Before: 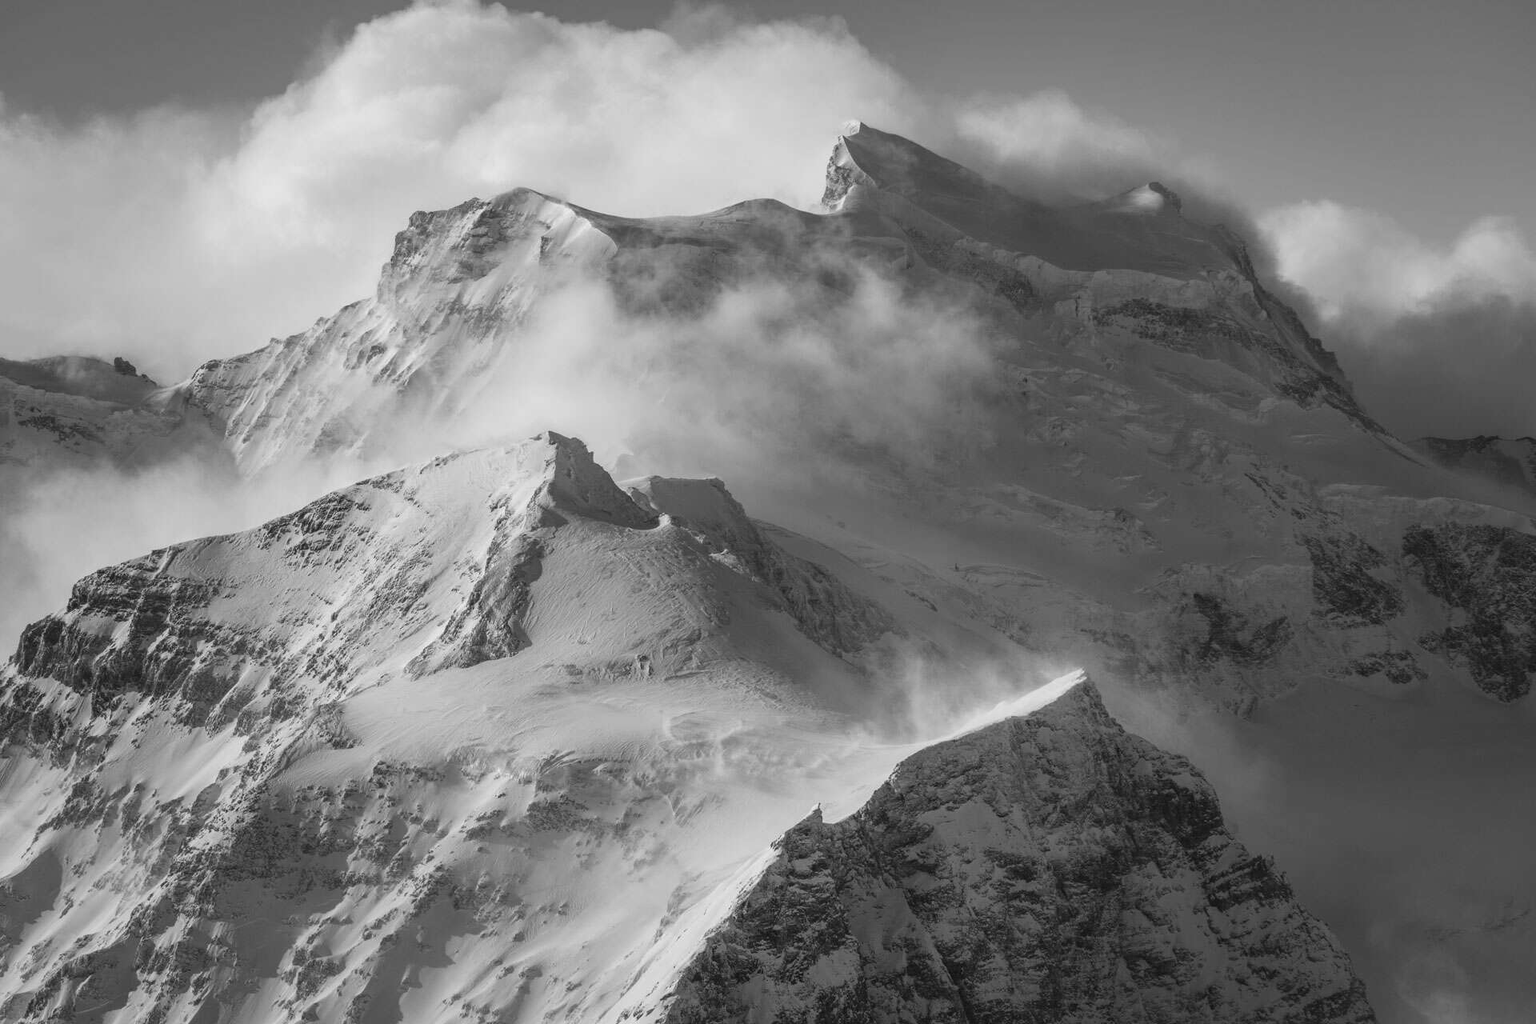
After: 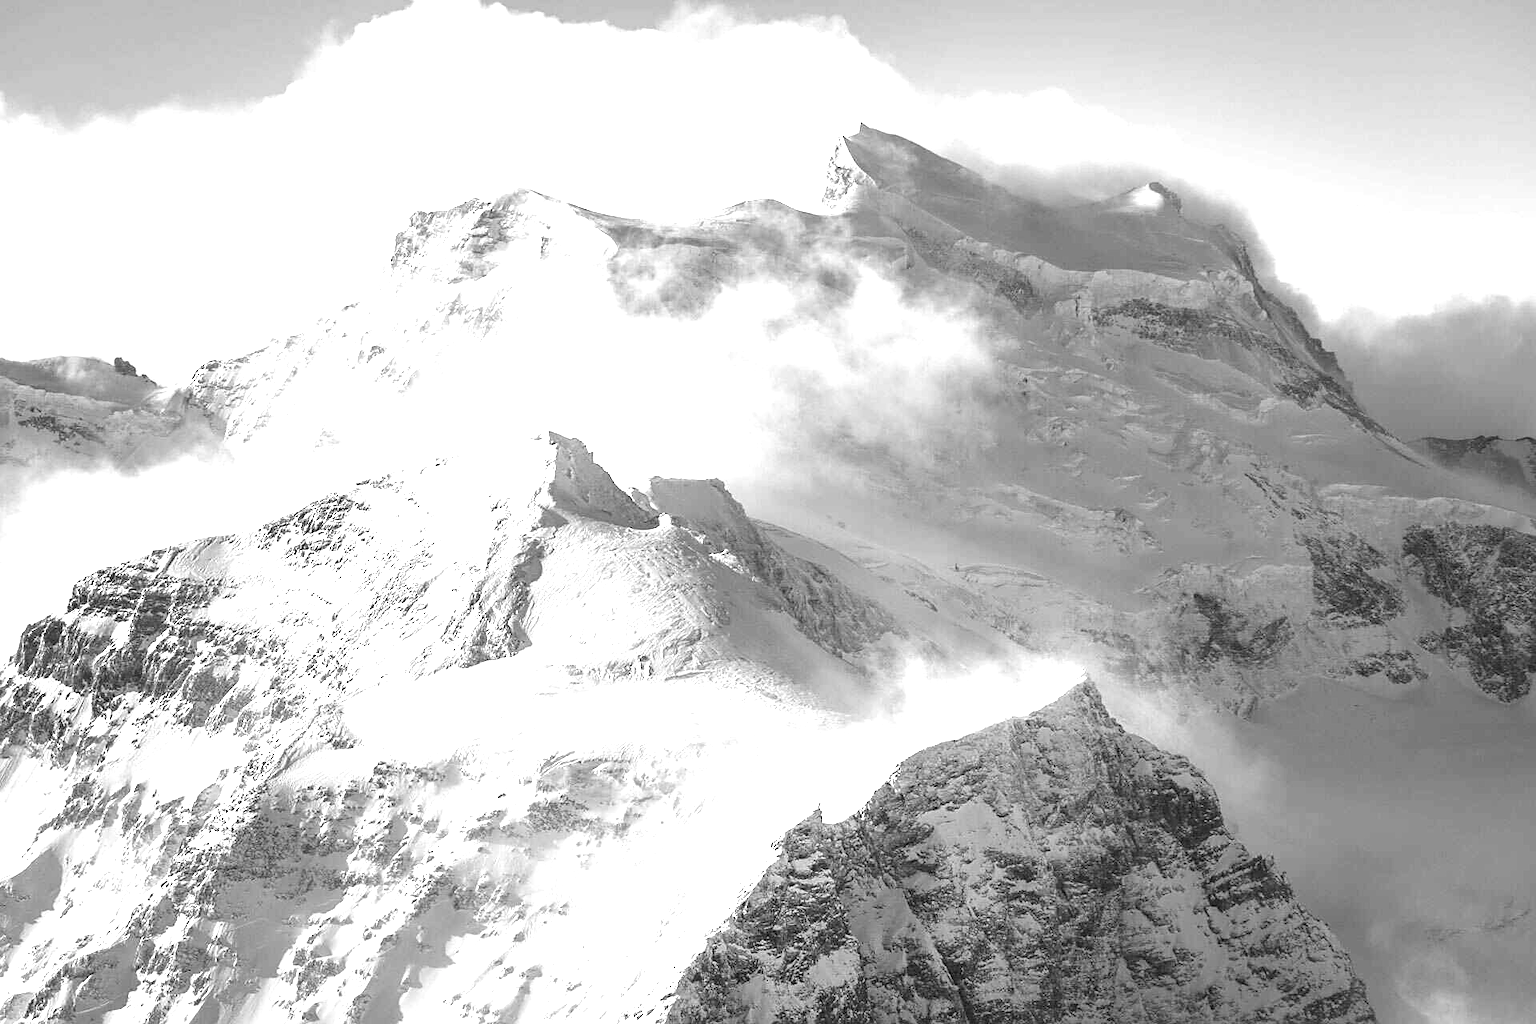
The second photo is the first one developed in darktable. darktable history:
sharpen: radius 1.864, amount 0.398, threshold 1.271
exposure: black level correction 0, exposure 1.9 EV, compensate highlight preservation false
